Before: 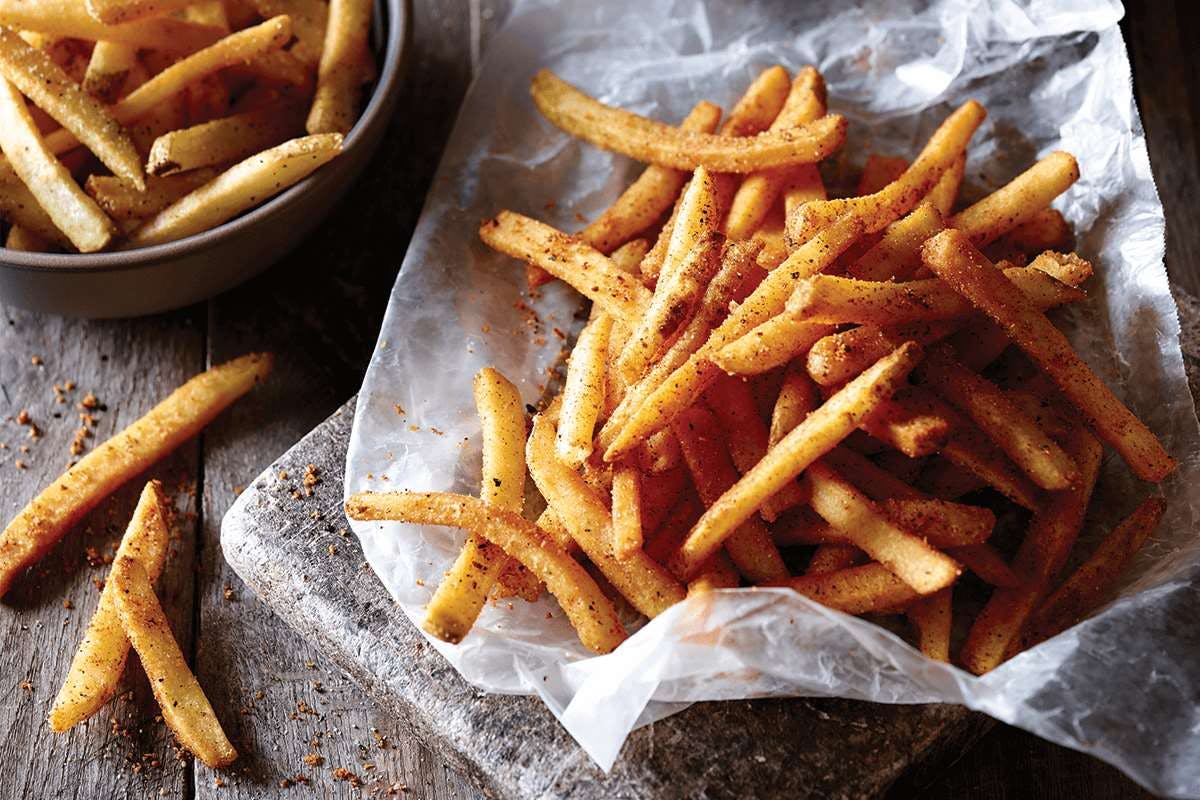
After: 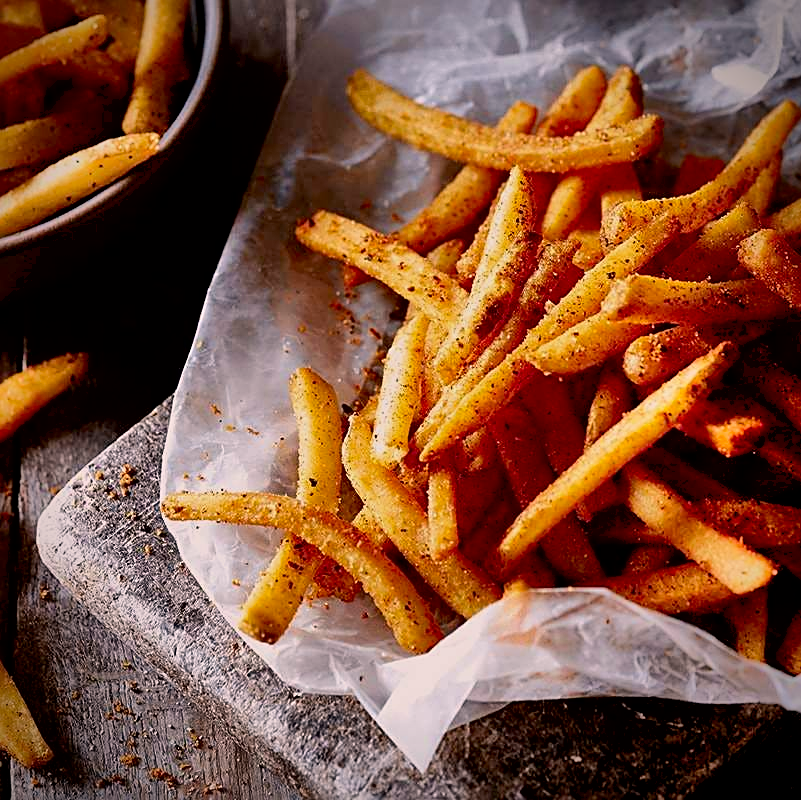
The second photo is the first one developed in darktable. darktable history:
exposure: black level correction 0.011, exposure -0.479 EV, compensate highlight preservation false
crop: left 15.408%, right 17.838%
shadows and highlights: shadows 59.08, soften with gaussian
contrast brightness saturation: contrast 0.094, saturation 0.281
sharpen: on, module defaults
color correction: highlights a* 7.79, highlights b* 4.26
vignetting: brightness -0.63, saturation -0.005, automatic ratio true
